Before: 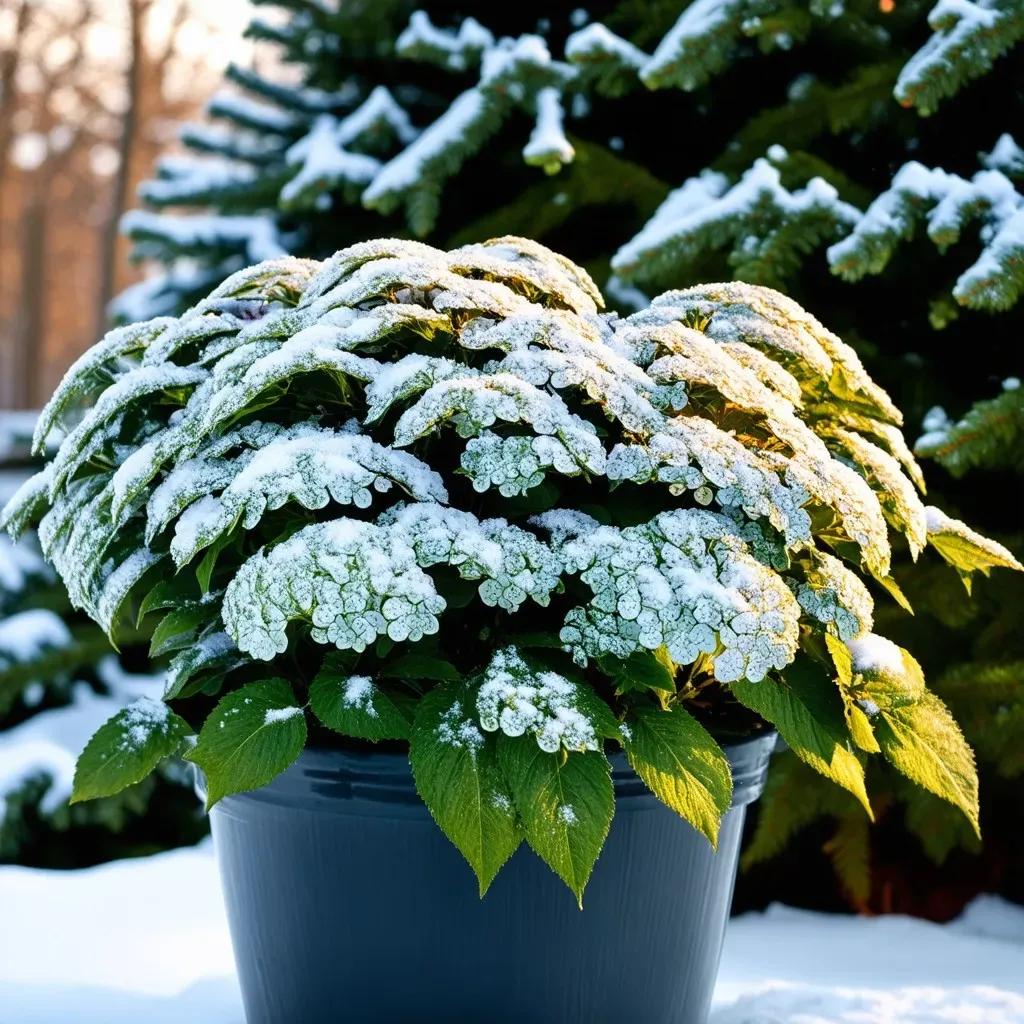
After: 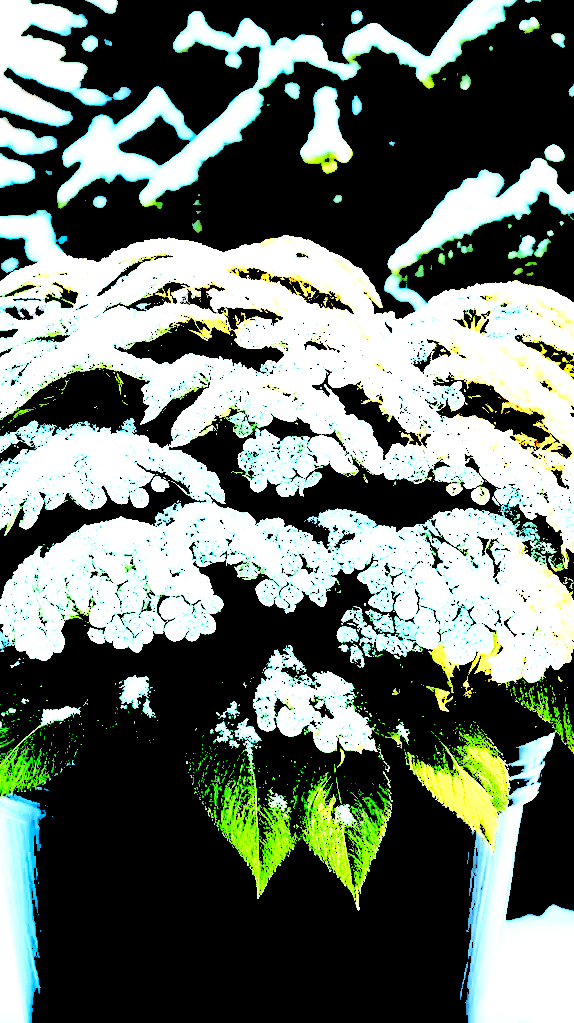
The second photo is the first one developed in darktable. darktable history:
crop: left 21.834%, right 22.099%, bottom 0.01%
haze removal: strength 0.255, distance 0.247, compatibility mode true, adaptive false
levels: levels [0.246, 0.256, 0.506]
contrast brightness saturation: contrast 0.489, saturation -0.088
